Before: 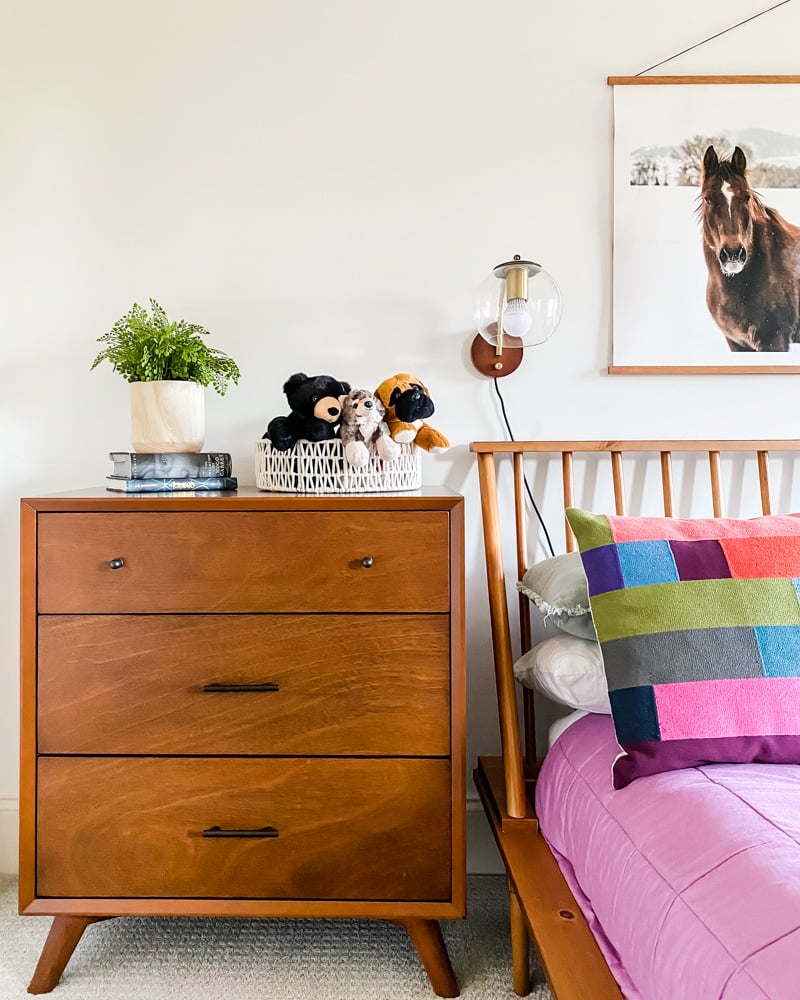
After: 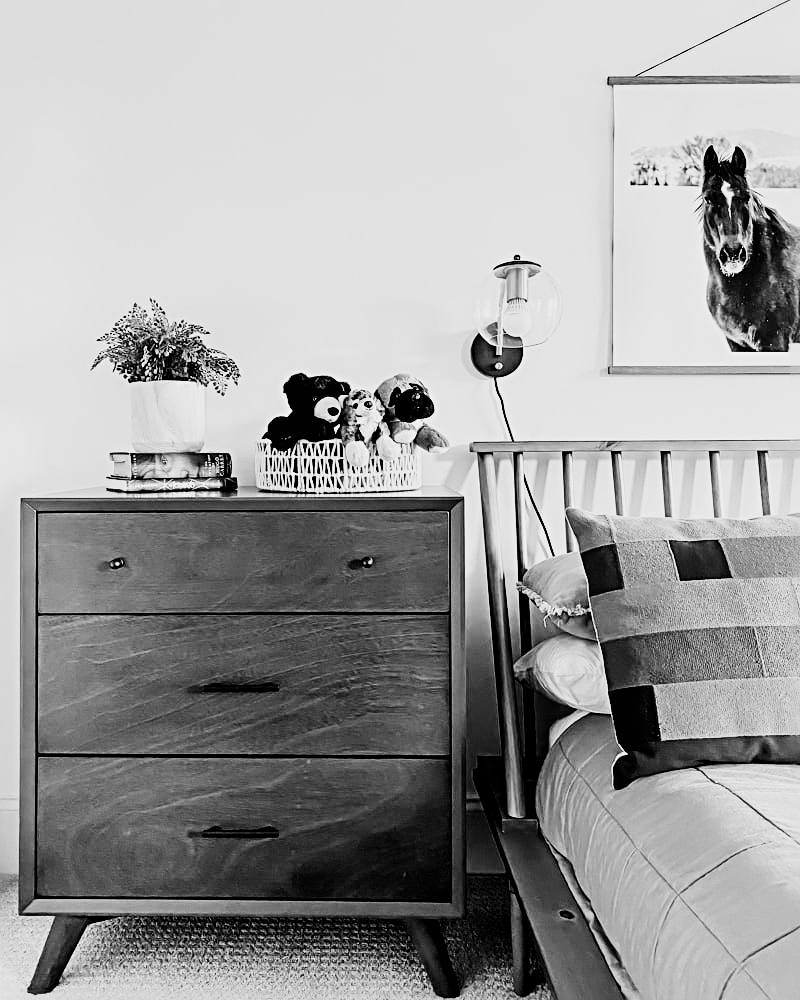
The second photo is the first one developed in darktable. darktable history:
vibrance: vibrance 20%
sharpen: radius 4
monochrome: a 16.01, b -2.65, highlights 0.52
exposure: black level correction 0.012, compensate highlight preservation false
sigmoid: contrast 2, skew -0.2, preserve hue 0%, red attenuation 0.1, red rotation 0.035, green attenuation 0.1, green rotation -0.017, blue attenuation 0.15, blue rotation -0.052, base primaries Rec2020
